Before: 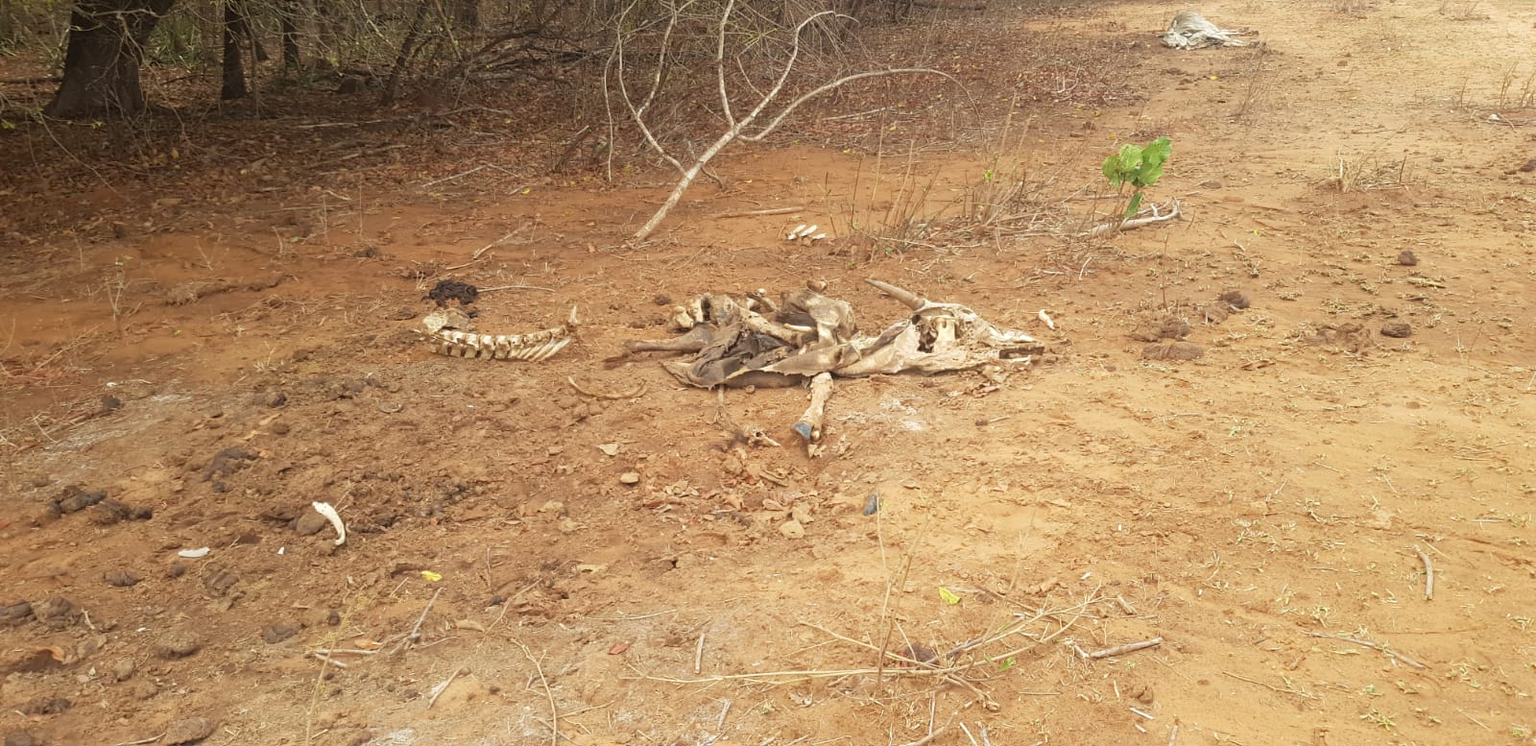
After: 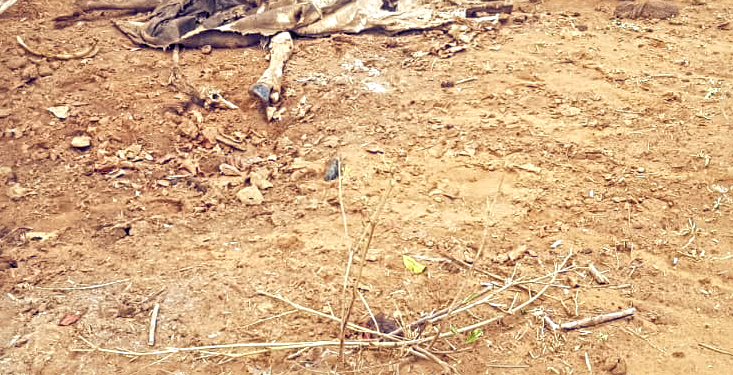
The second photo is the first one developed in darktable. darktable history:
exposure: compensate highlight preservation false
crop: left 35.976%, top 45.819%, right 18.162%, bottom 5.807%
sharpen: radius 4.883
color balance rgb: shadows lift › luminance -41.13%, shadows lift › chroma 14.13%, shadows lift › hue 260°, power › luminance -3.76%, power › chroma 0.56%, power › hue 40.37°, highlights gain › luminance 16.81%, highlights gain › chroma 2.94%, highlights gain › hue 260°, global offset › luminance -0.29%, global offset › chroma 0.31%, global offset › hue 260°, perceptual saturation grading › global saturation 20%, perceptual saturation grading › highlights -13.92%, perceptual saturation grading › shadows 50%
local contrast: on, module defaults
